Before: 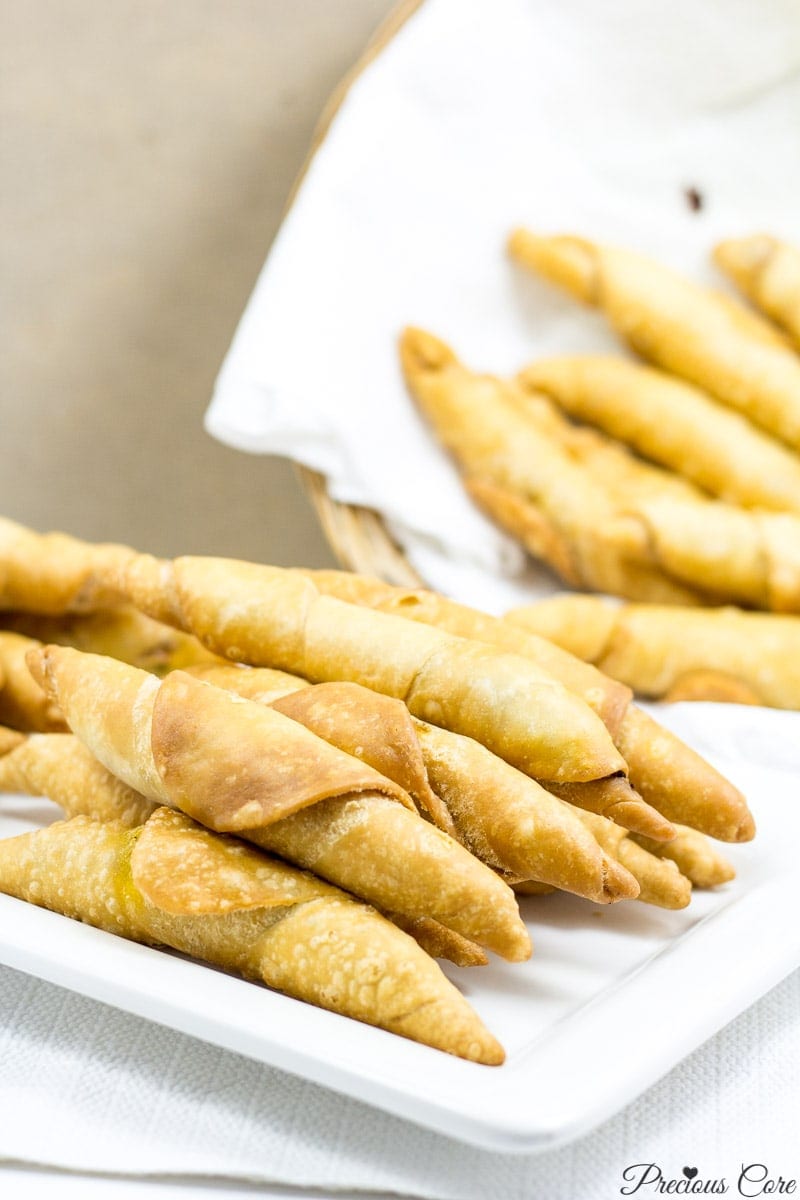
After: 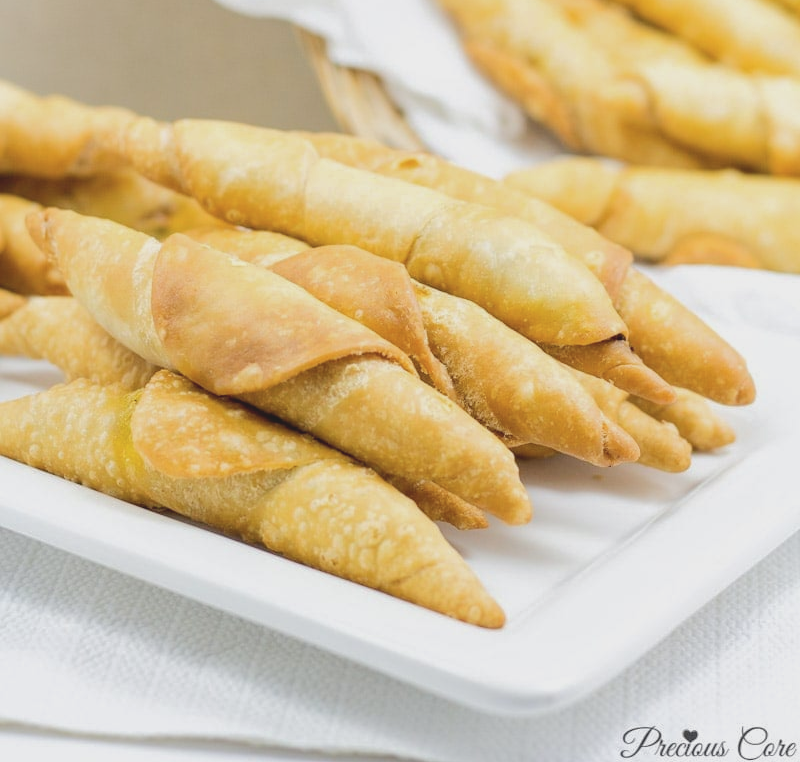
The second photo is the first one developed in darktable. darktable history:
crop and rotate: top 36.435%
contrast brightness saturation: contrast -0.15, brightness 0.05, saturation -0.12
base curve: curves: ch0 [(0, 0) (0.235, 0.266) (0.503, 0.496) (0.786, 0.72) (1, 1)]
